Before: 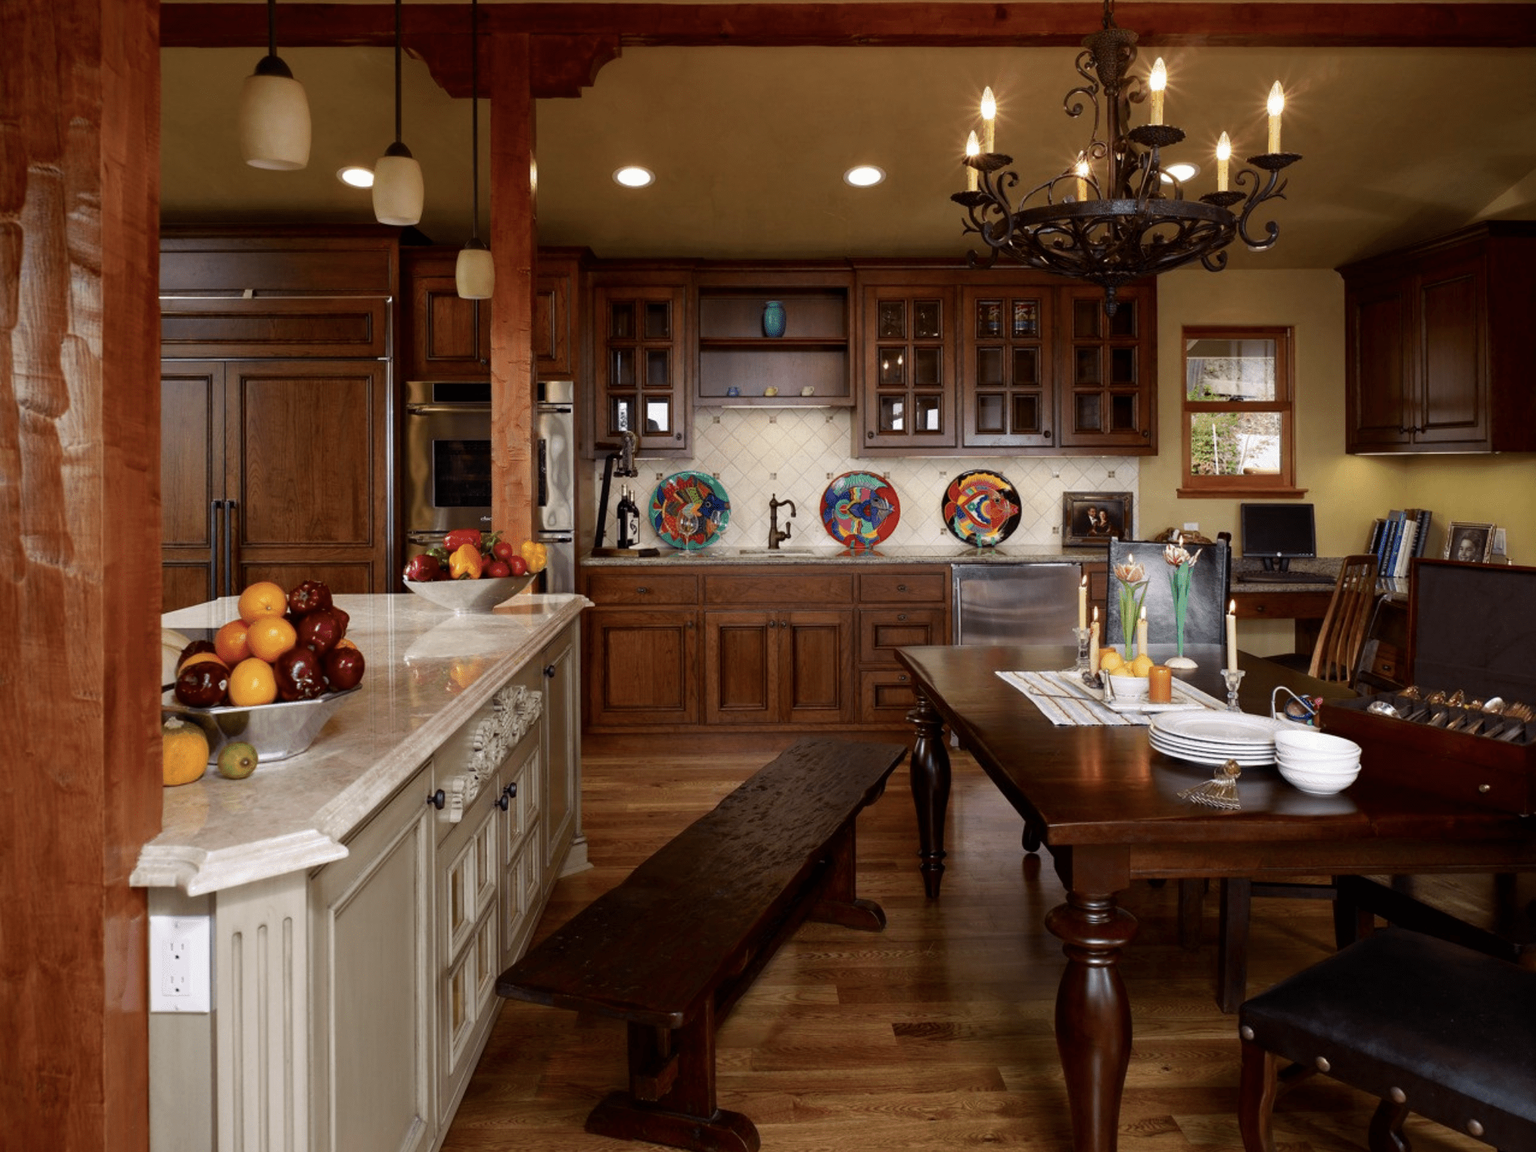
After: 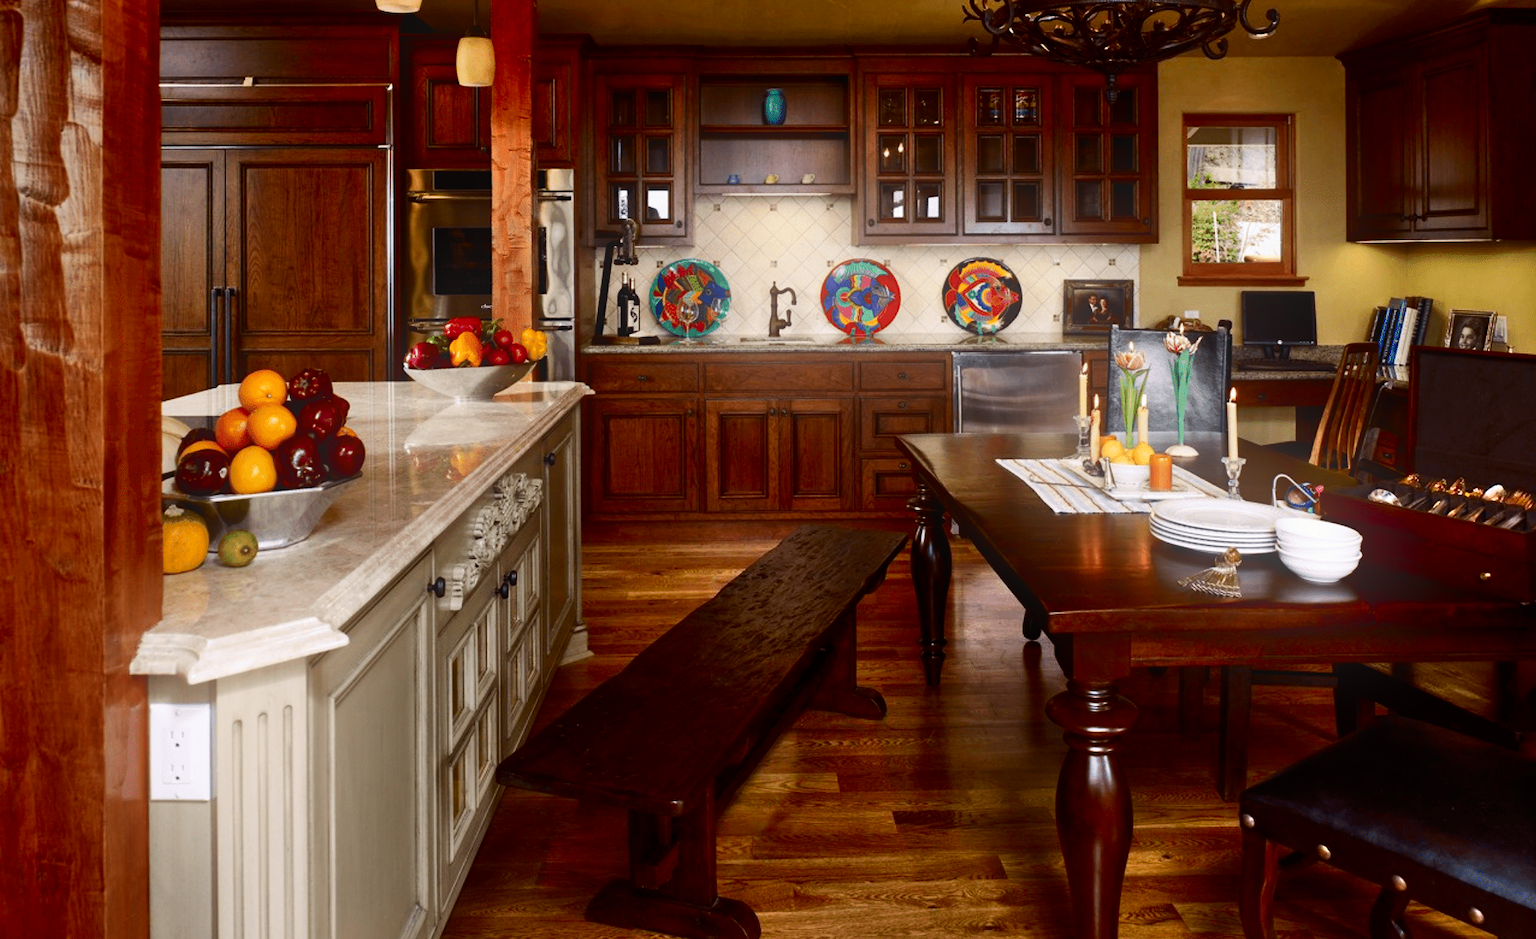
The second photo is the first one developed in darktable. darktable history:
crop and rotate: top 18.507%
vibrance: vibrance 22%
contrast brightness saturation: contrast 0.19, brightness -0.11, saturation 0.21
bloom: threshold 82.5%, strength 16.25%
shadows and highlights: shadows 53, soften with gaussian
